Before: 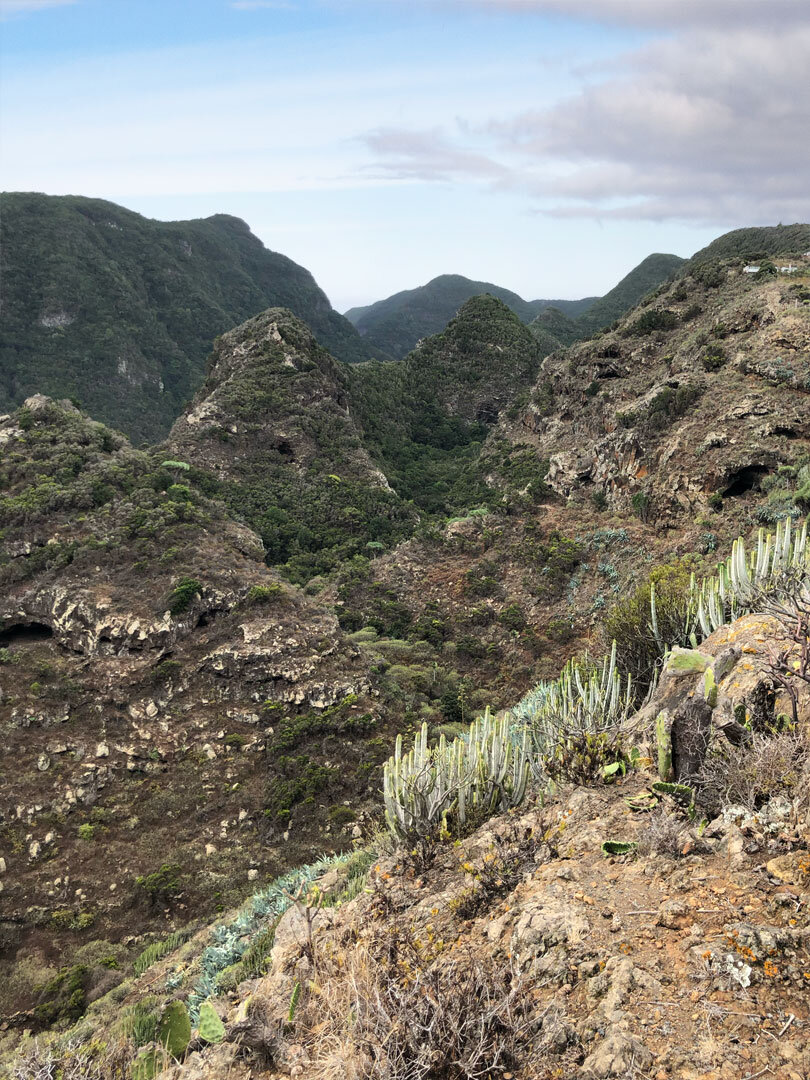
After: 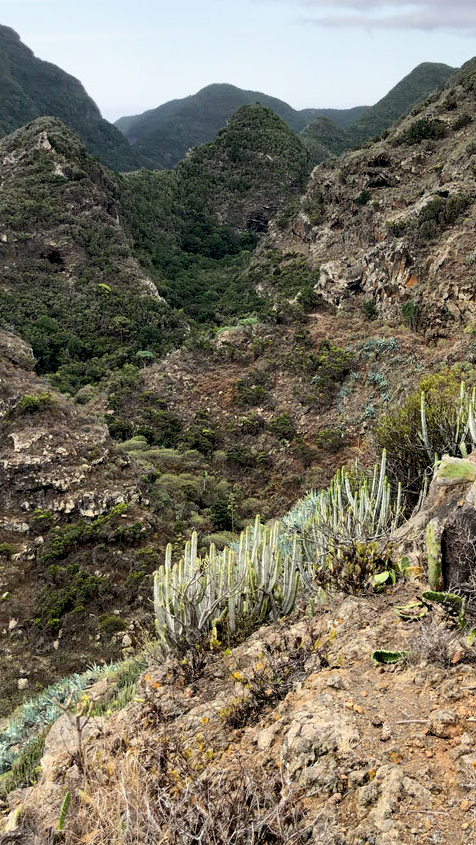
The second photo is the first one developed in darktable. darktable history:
exposure: black level correction 0.011, compensate highlight preservation false
crop and rotate: left 28.414%, top 17.761%, right 12.804%, bottom 3.937%
